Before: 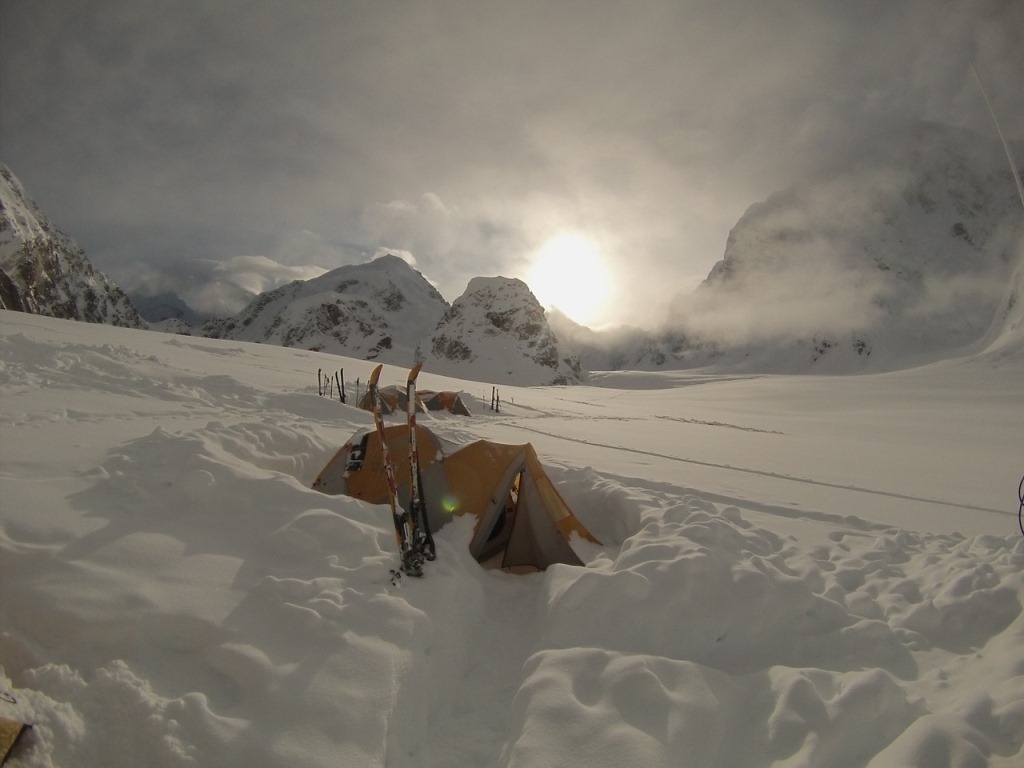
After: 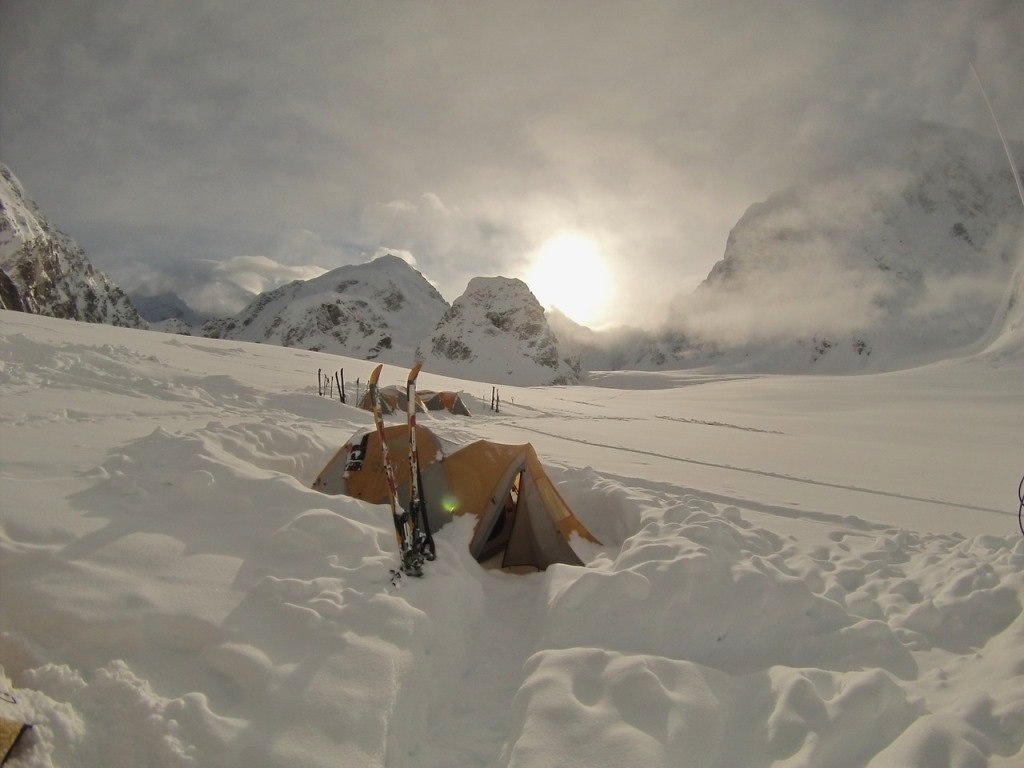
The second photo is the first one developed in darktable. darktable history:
exposure: black level correction 0, compensate exposure bias true, compensate highlight preservation false
tone equalizer: -8 EV 0.008 EV, -7 EV -0.034 EV, -6 EV 0.027 EV, -5 EV 0.047 EV, -4 EV 0.296 EV, -3 EV 0.659 EV, -2 EV 0.585 EV, -1 EV 0.208 EV, +0 EV 0.051 EV
